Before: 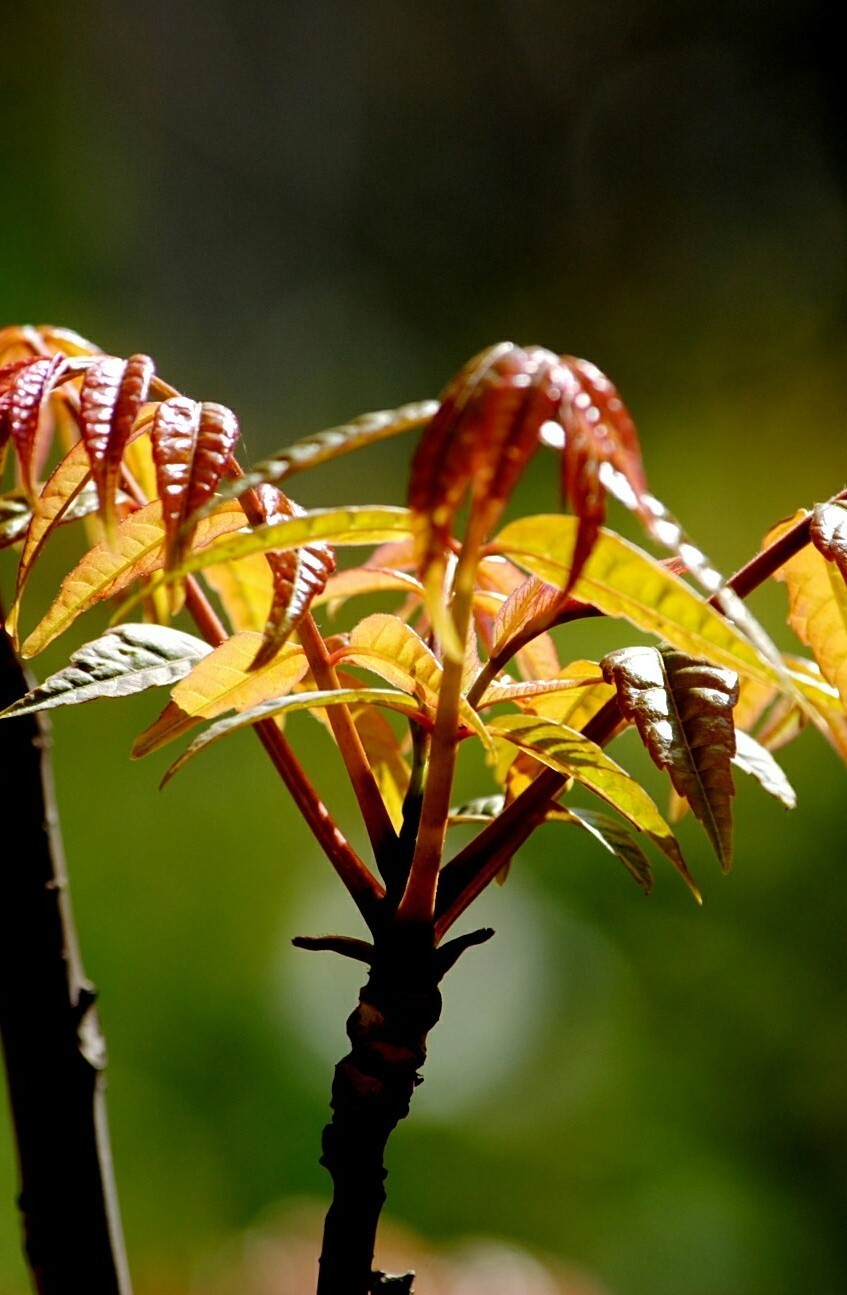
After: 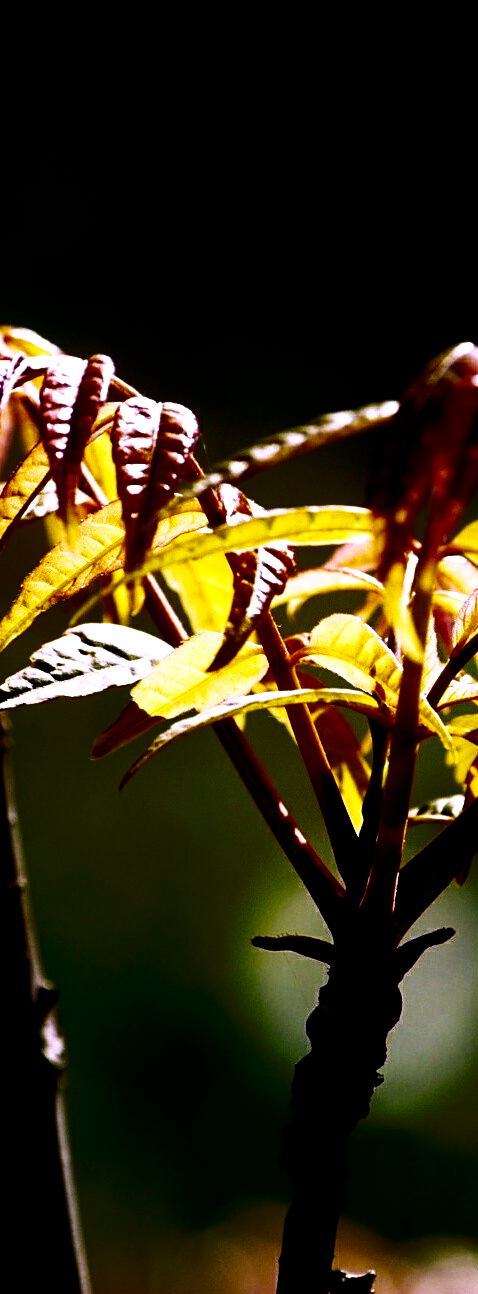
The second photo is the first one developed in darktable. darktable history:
levels: levels [0, 0.618, 1]
color correction: highlights a* 15.29, highlights b* -20.59
tone equalizer: -8 EV -0.755 EV, -7 EV -0.706 EV, -6 EV -0.57 EV, -5 EV -0.361 EV, -3 EV 0.392 EV, -2 EV 0.6 EV, -1 EV 0.683 EV, +0 EV 0.73 EV
contrast brightness saturation: brightness -0.982, saturation 0.987
base curve: curves: ch0 [(0, 0) (0.036, 0.037) (0.121, 0.228) (0.46, 0.76) (0.859, 0.983) (1, 1)], preserve colors none
crop: left 4.837%, right 38.692%
